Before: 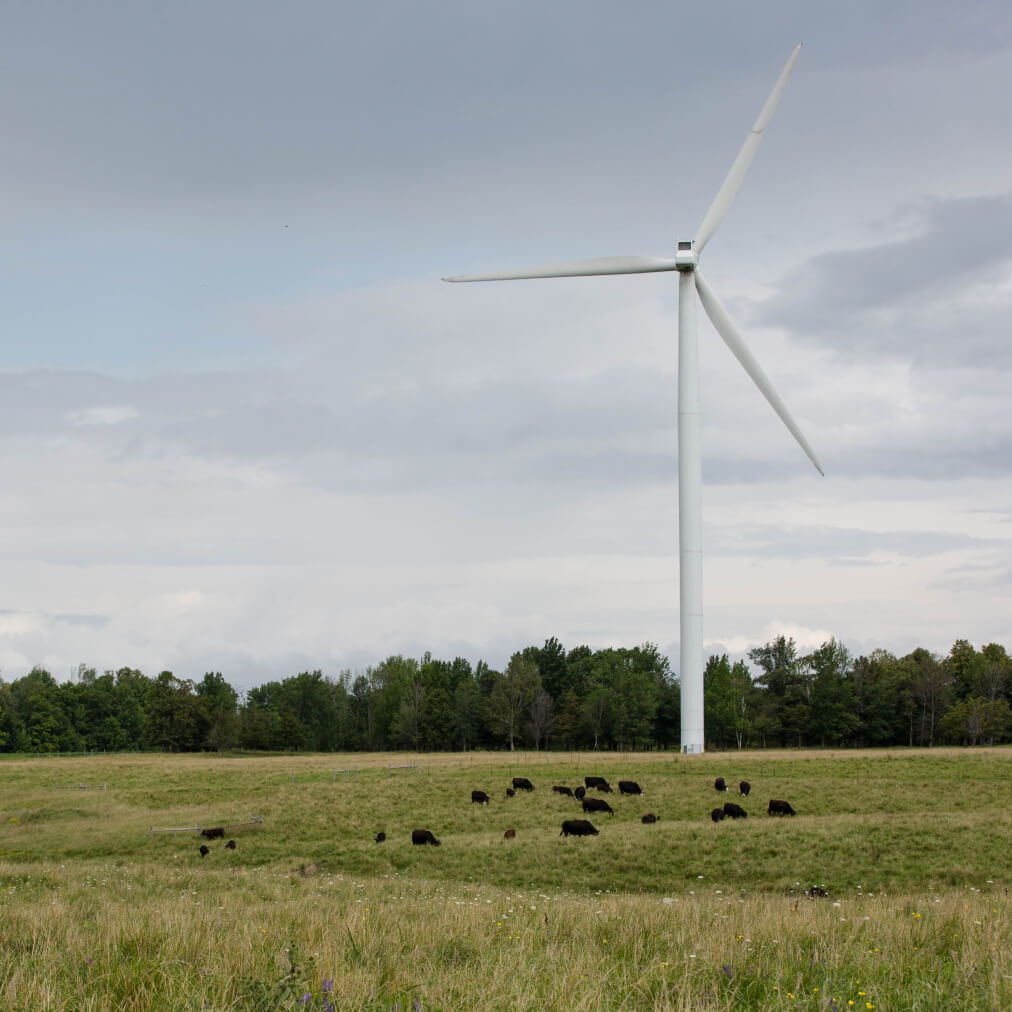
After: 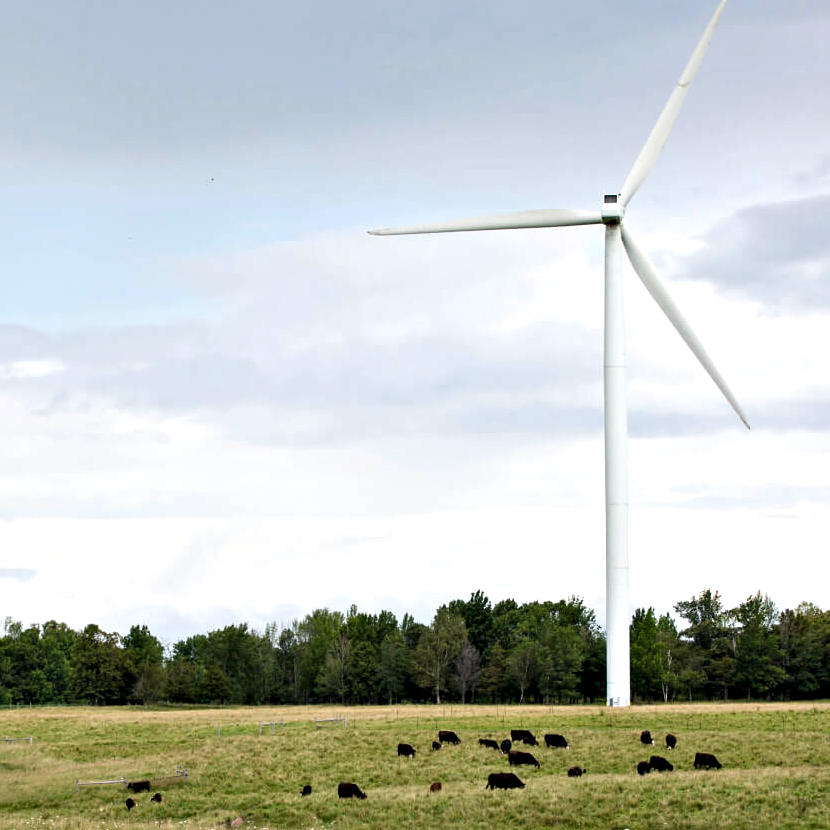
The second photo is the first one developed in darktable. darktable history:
contrast equalizer: octaves 7, y [[0.528, 0.548, 0.563, 0.562, 0.546, 0.526], [0.55 ×6], [0 ×6], [0 ×6], [0 ×6]]
sharpen: amount 0.209
exposure: exposure 0.654 EV, compensate highlight preservation false
crop and rotate: left 7.332%, top 4.704%, right 10.602%, bottom 13.237%
